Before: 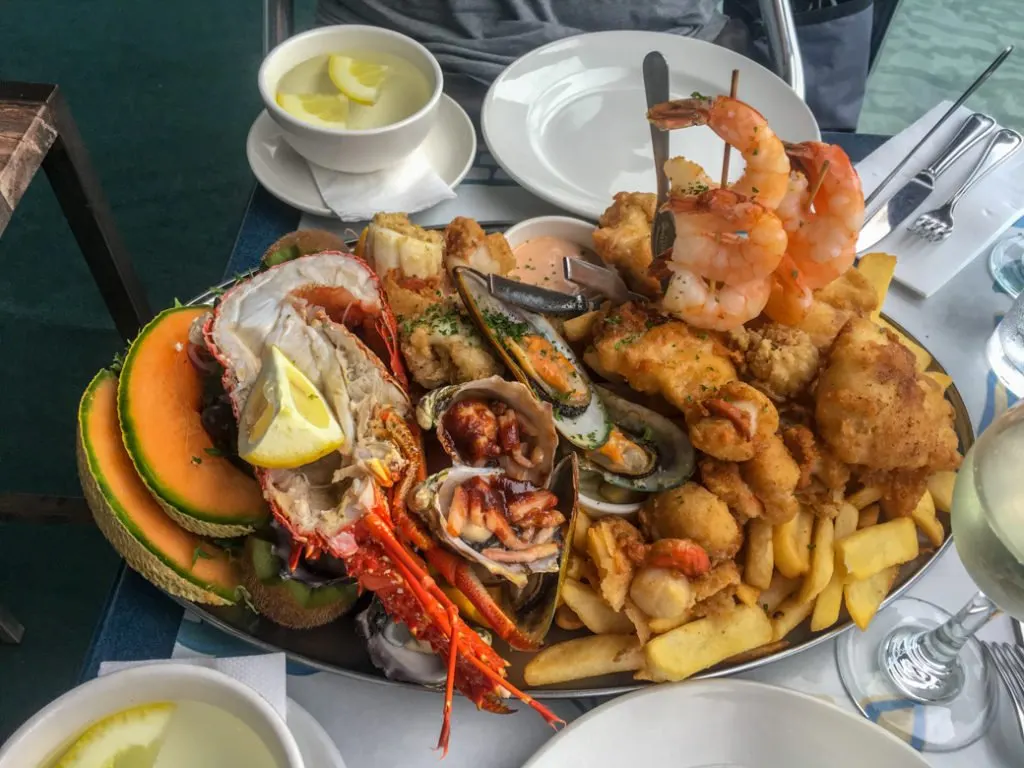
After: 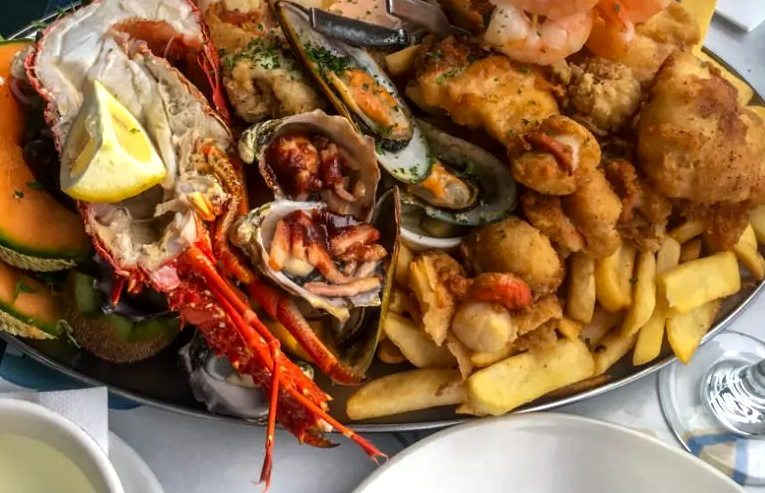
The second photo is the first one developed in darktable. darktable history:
crop and rotate: left 17.448%, top 34.7%, right 7.84%, bottom 0.979%
contrast brightness saturation: brightness -0.099
tone equalizer: -8 EV -0.391 EV, -7 EV -0.418 EV, -6 EV -0.369 EV, -5 EV -0.216 EV, -3 EV 0.223 EV, -2 EV 0.31 EV, -1 EV 0.388 EV, +0 EV 0.407 EV, mask exposure compensation -0.512 EV
